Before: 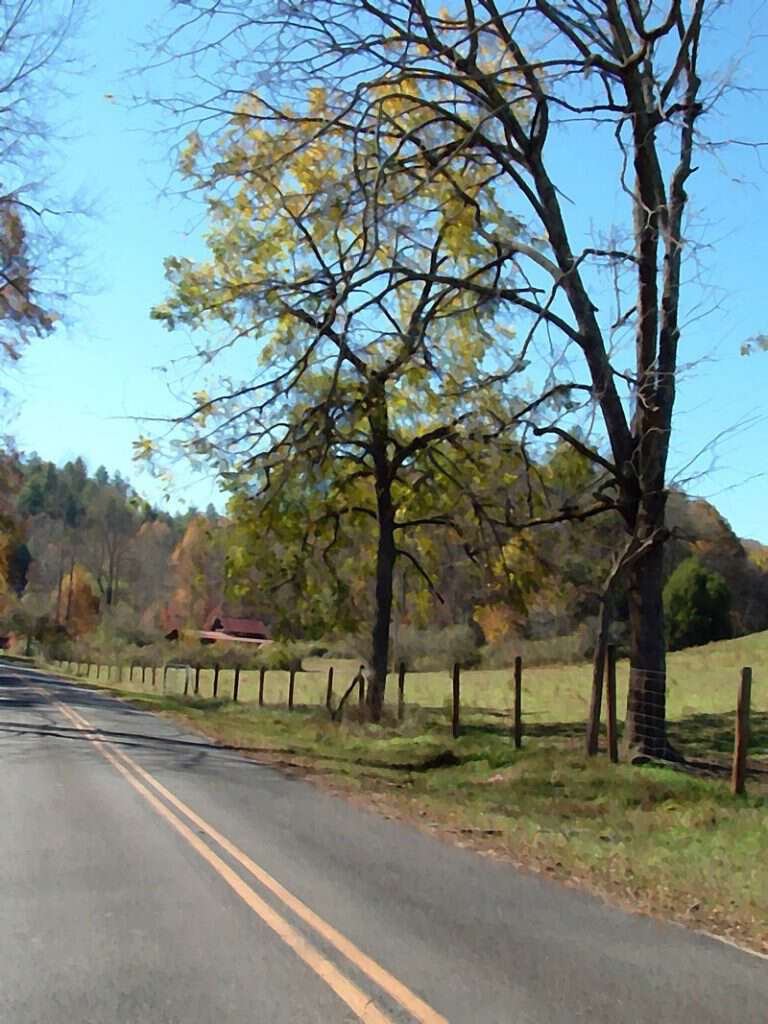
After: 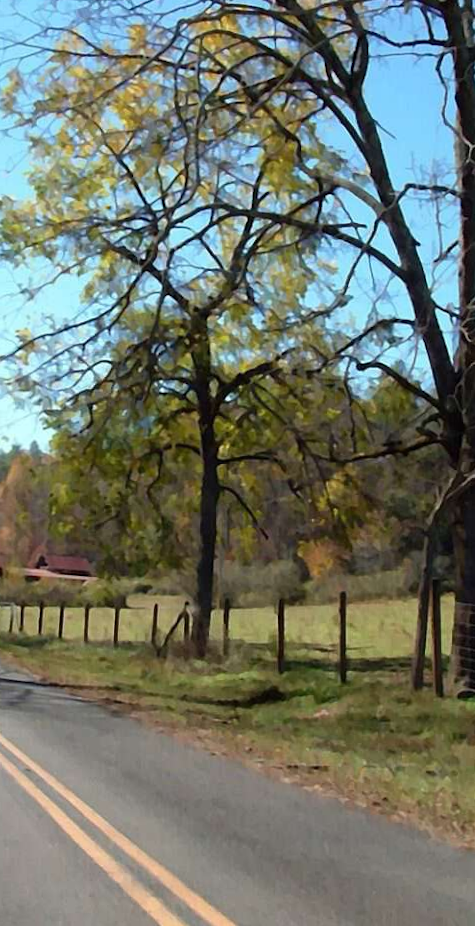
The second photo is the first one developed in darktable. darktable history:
crop and rotate: left 22.918%, top 5.629%, right 14.711%, bottom 2.247%
rotate and perspective: rotation -0.45°, automatic cropping original format, crop left 0.008, crop right 0.992, crop top 0.012, crop bottom 0.988
